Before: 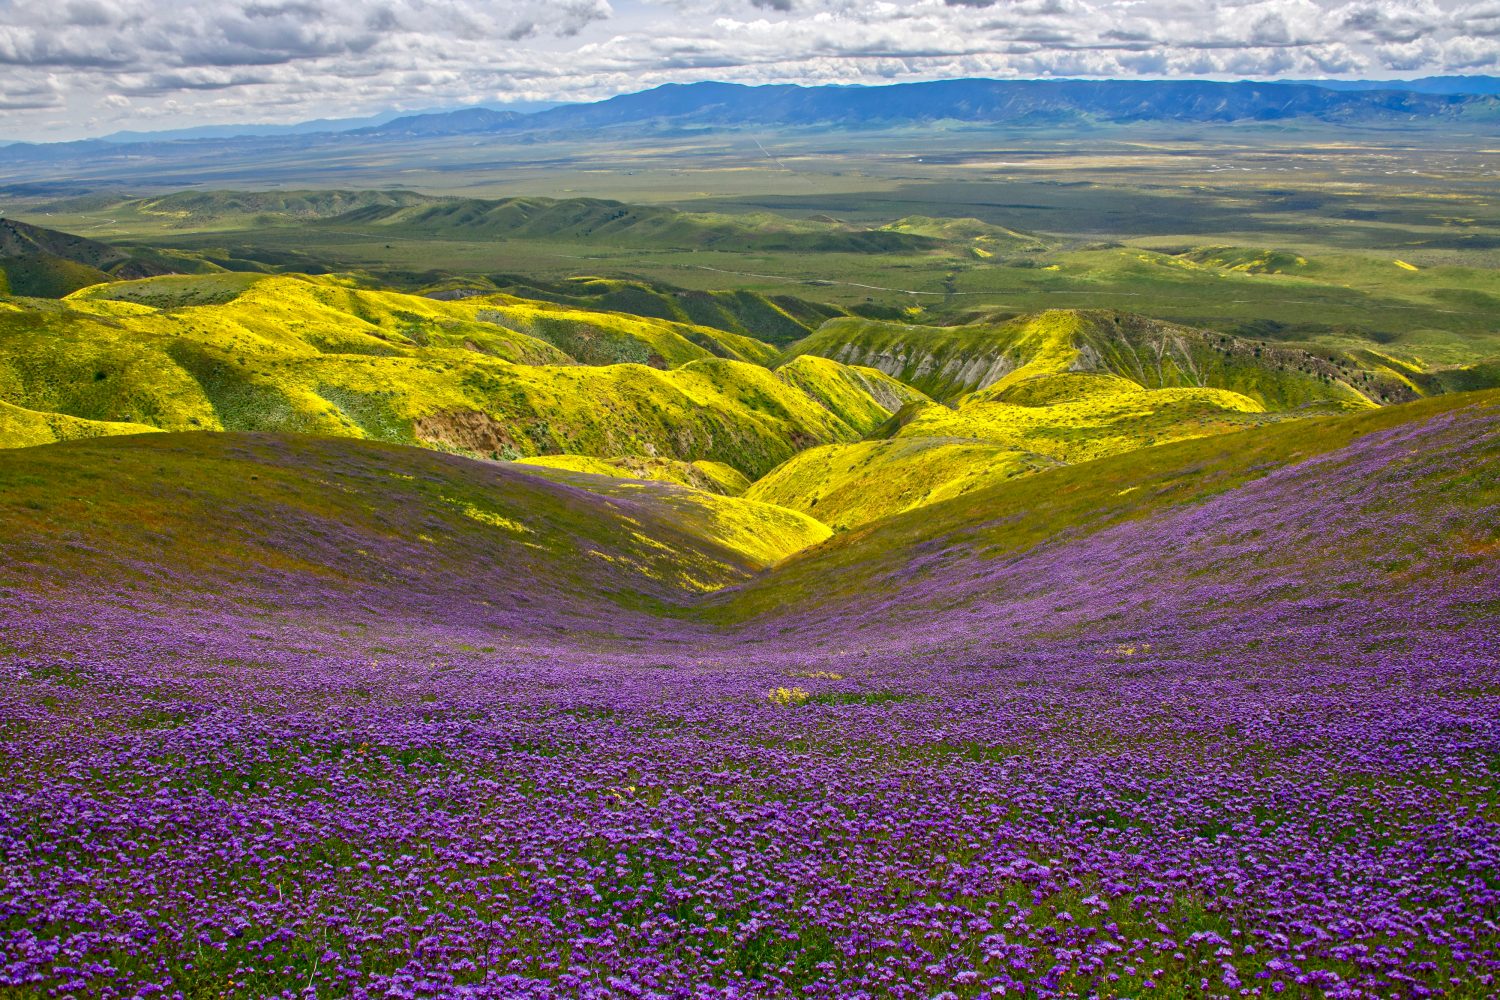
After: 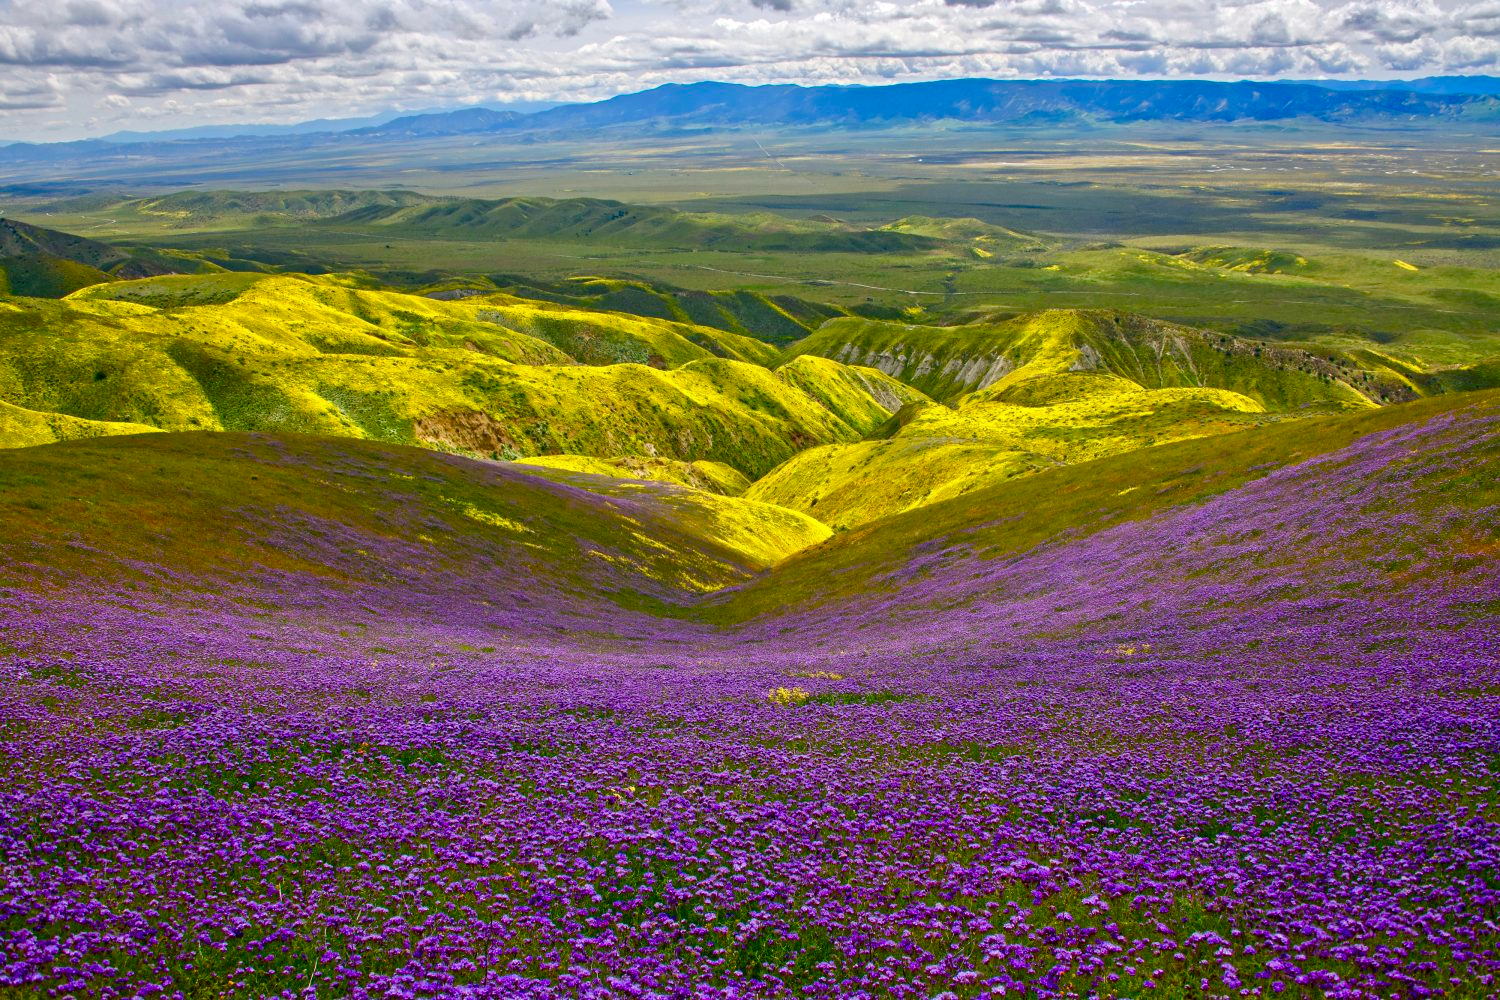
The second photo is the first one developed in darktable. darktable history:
color balance rgb: perceptual saturation grading › global saturation 20%, perceptual saturation grading › highlights -25.615%, perceptual saturation grading › shadows 26.018%, global vibrance 20%
